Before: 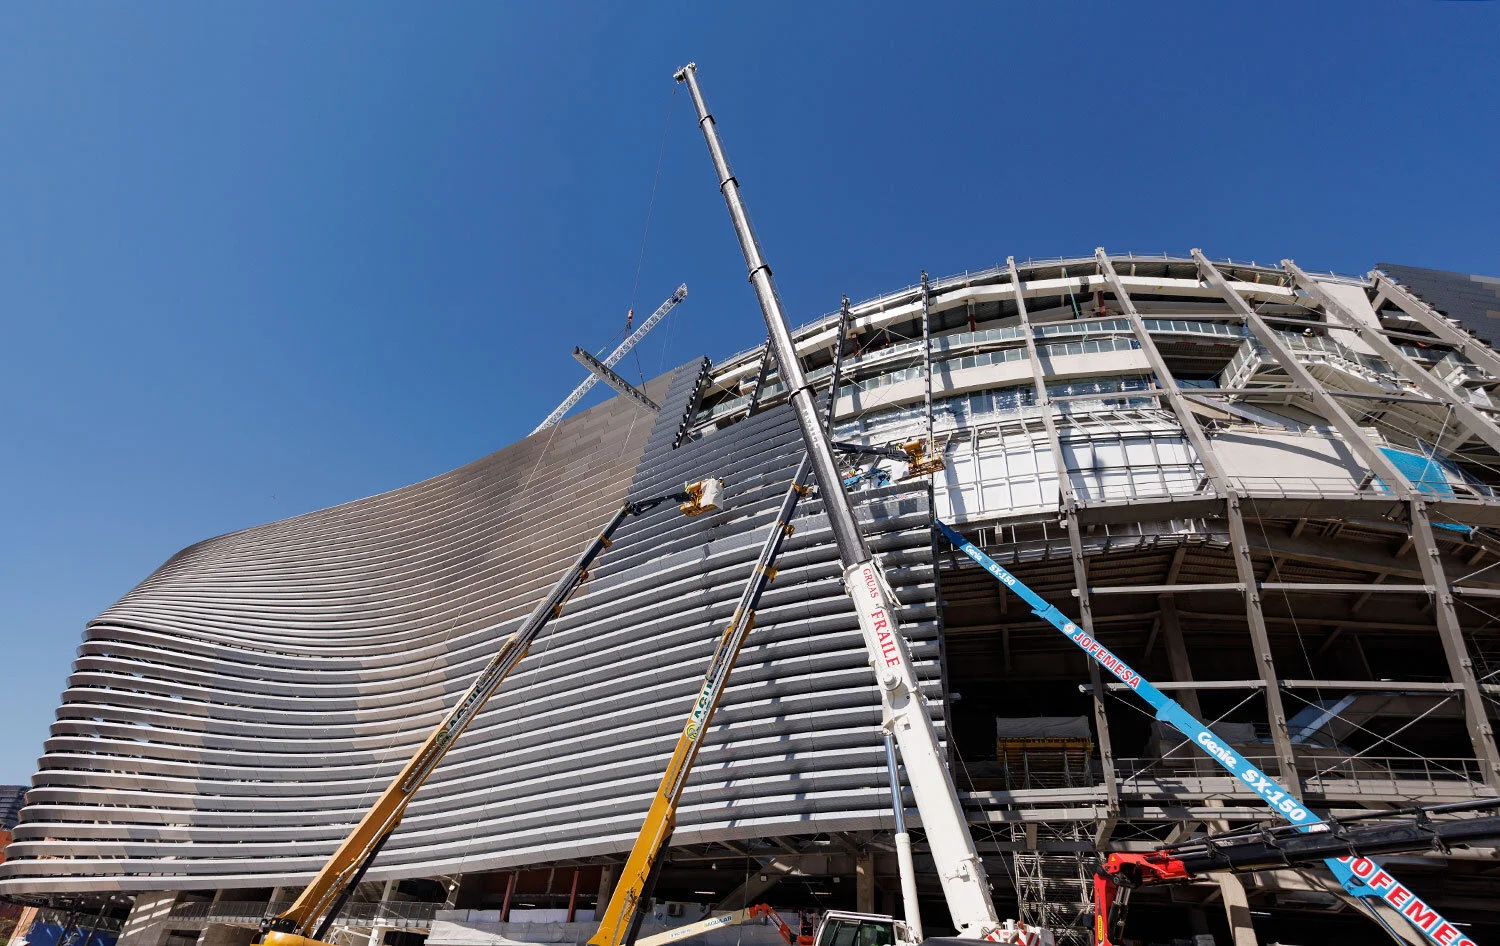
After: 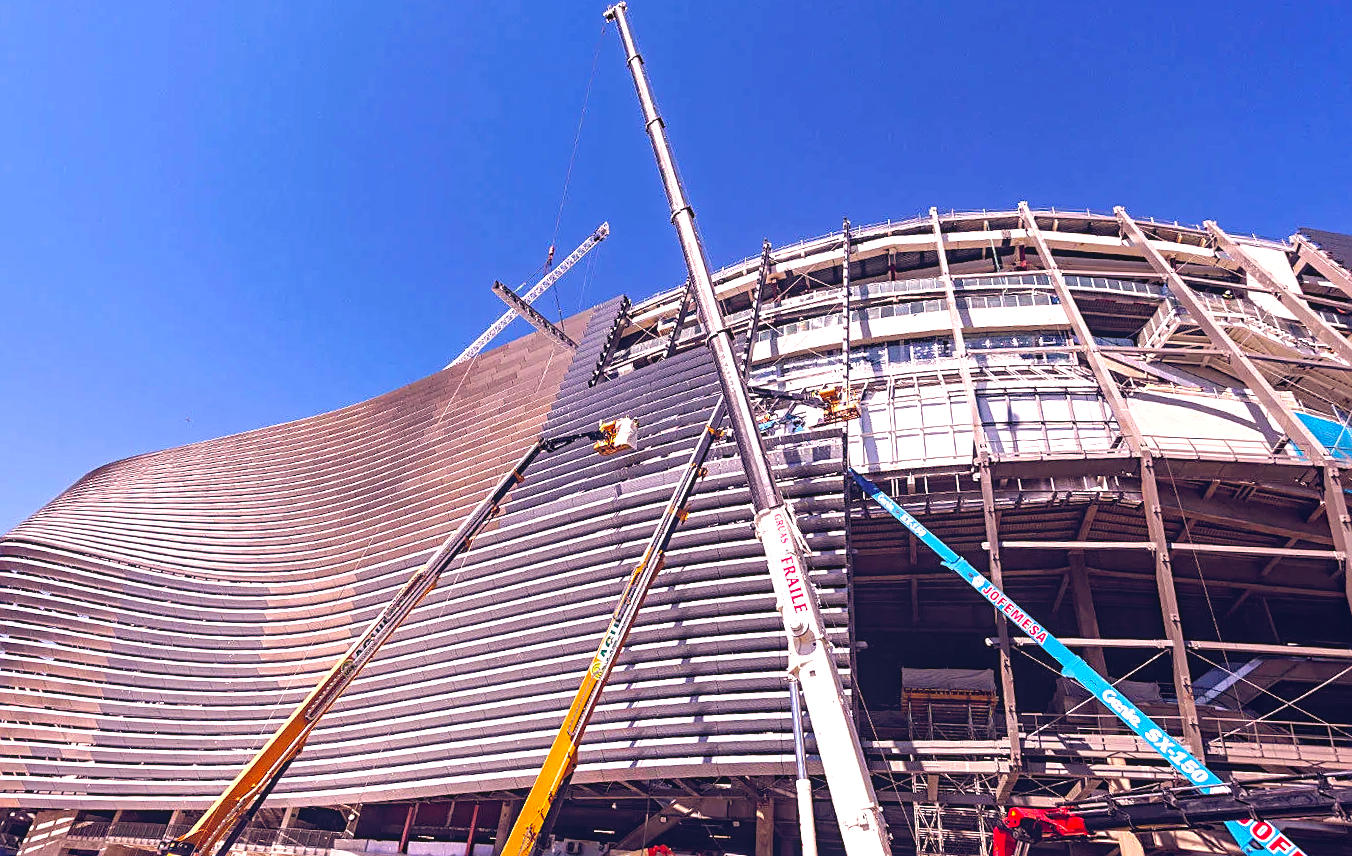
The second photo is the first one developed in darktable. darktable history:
crop and rotate: angle -2.15°, left 3.129%, top 3.733%, right 1.396%, bottom 0.429%
exposure: black level correction -0.005, exposure 1.008 EV, compensate exposure bias true, compensate highlight preservation false
haze removal: adaptive false
local contrast: detail 110%
color correction: highlights a* 14.59, highlights b* 4.77
sharpen: on, module defaults
color balance rgb: shadows lift › chroma 0.814%, shadows lift › hue 115.51°, power › luminance -7.763%, power › chroma 1.356%, power › hue 330.41°, global offset › luminance -0.298%, global offset › chroma 0.308%, global offset › hue 262.1°, perceptual saturation grading › global saturation 30.694%, global vibrance 20%
